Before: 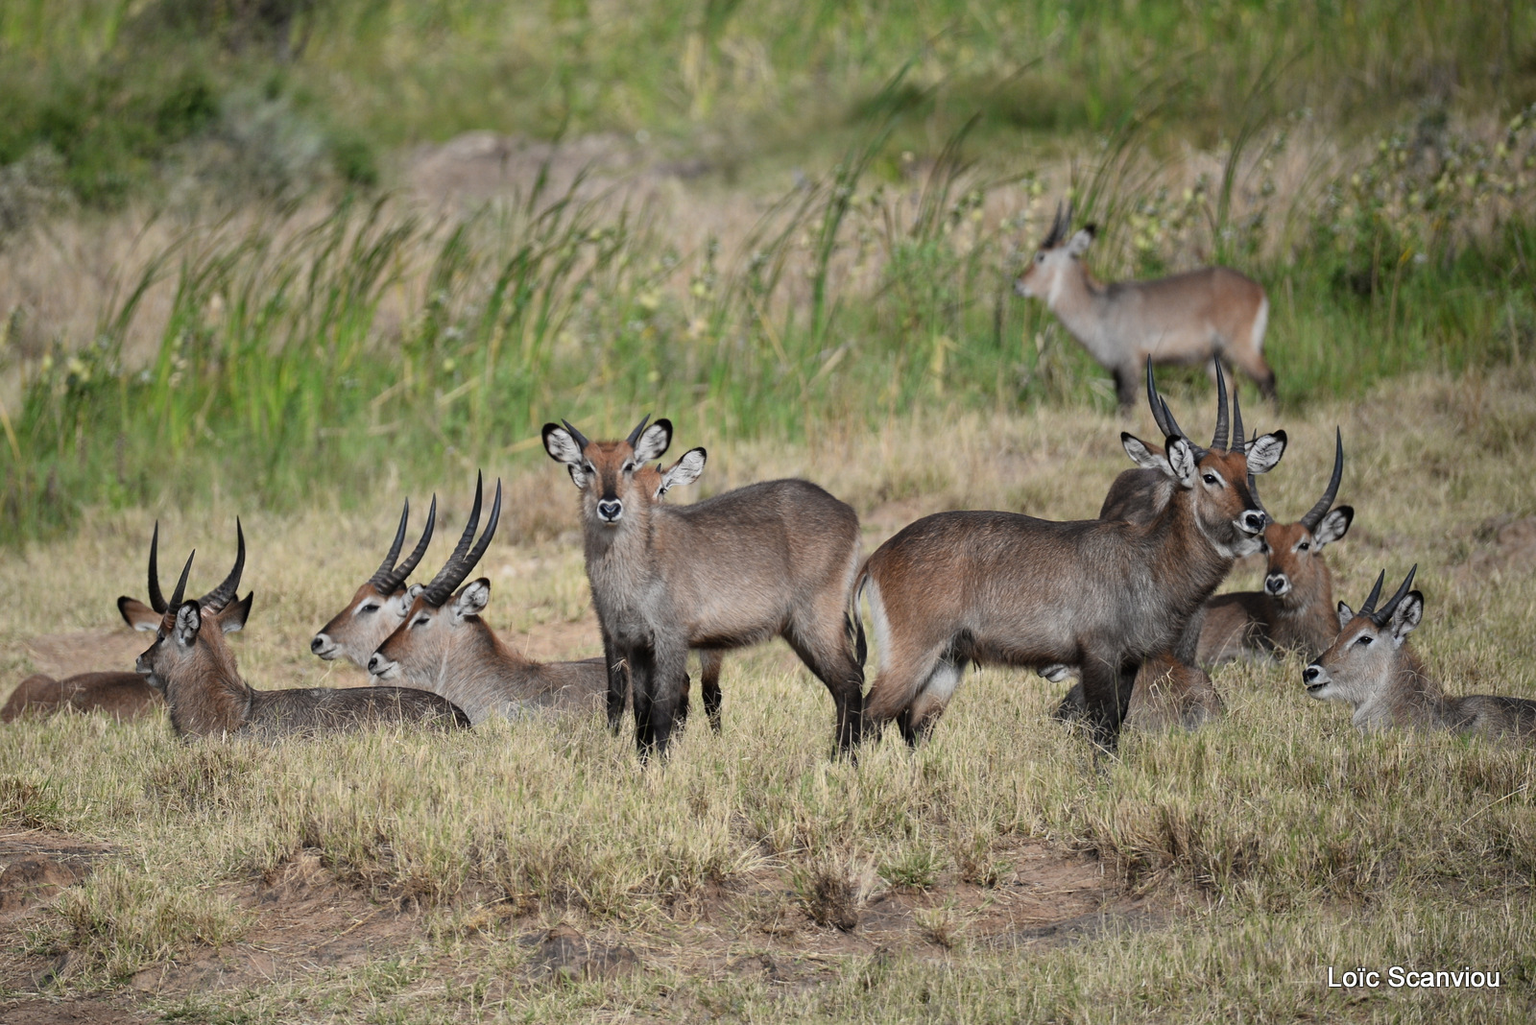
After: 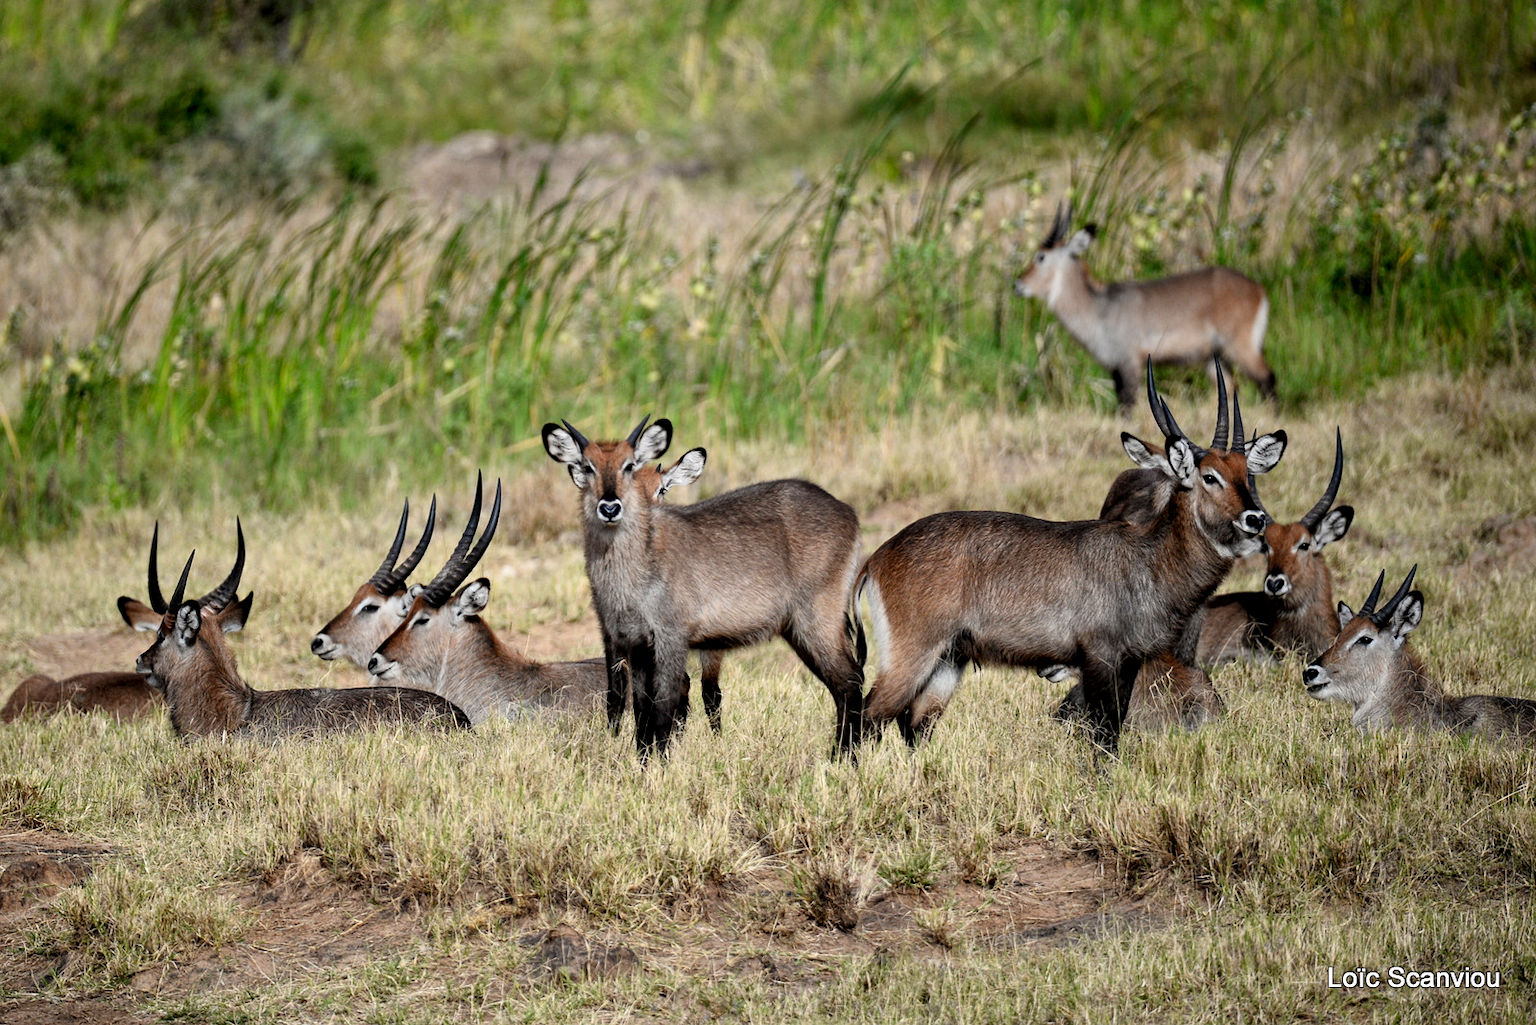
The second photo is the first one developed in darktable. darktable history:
local contrast: highlights 100%, shadows 100%, detail 120%, midtone range 0.2
filmic rgb: black relative exposure -8.7 EV, white relative exposure 2.7 EV, threshold 3 EV, target black luminance 0%, hardness 6.25, latitude 76.53%, contrast 1.326, shadows ↔ highlights balance -0.349%, preserve chrominance no, color science v4 (2020), enable highlight reconstruction true
